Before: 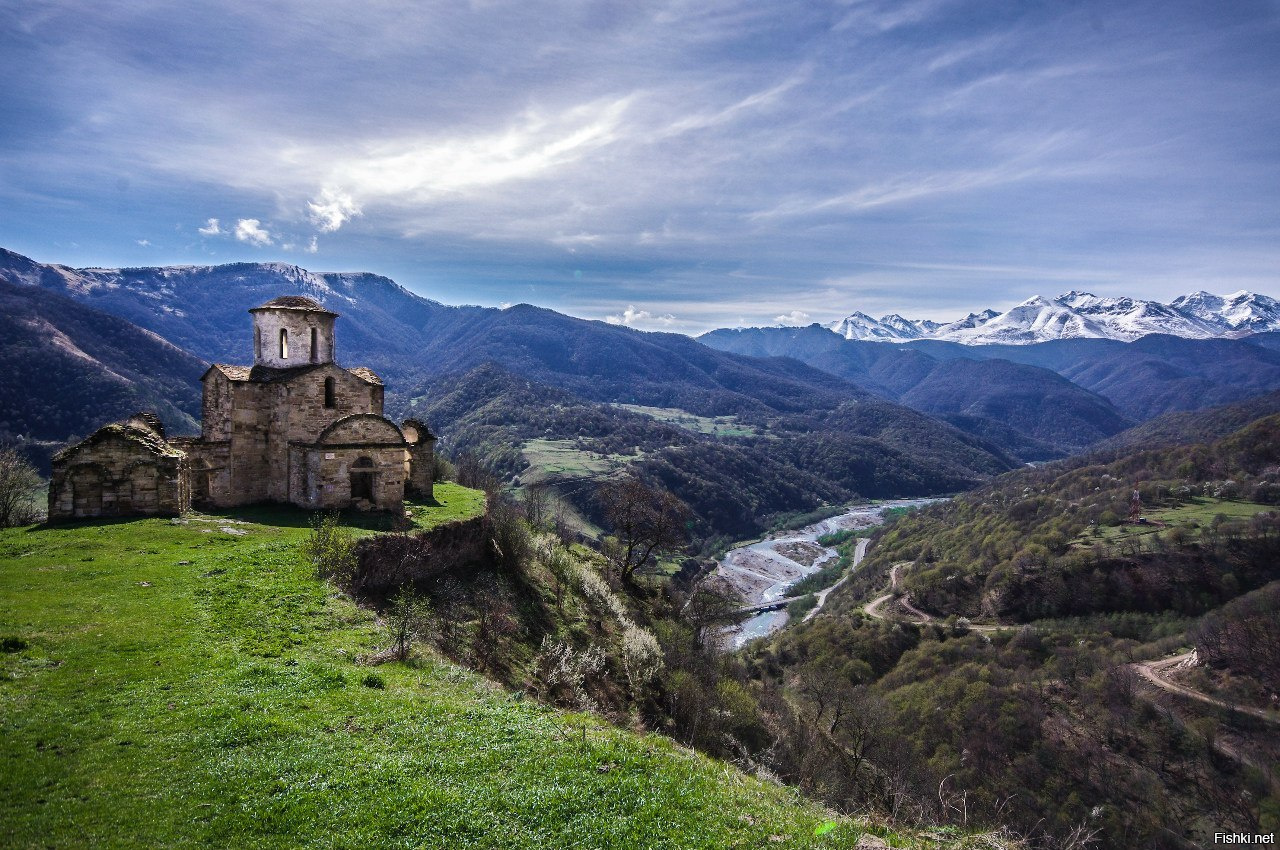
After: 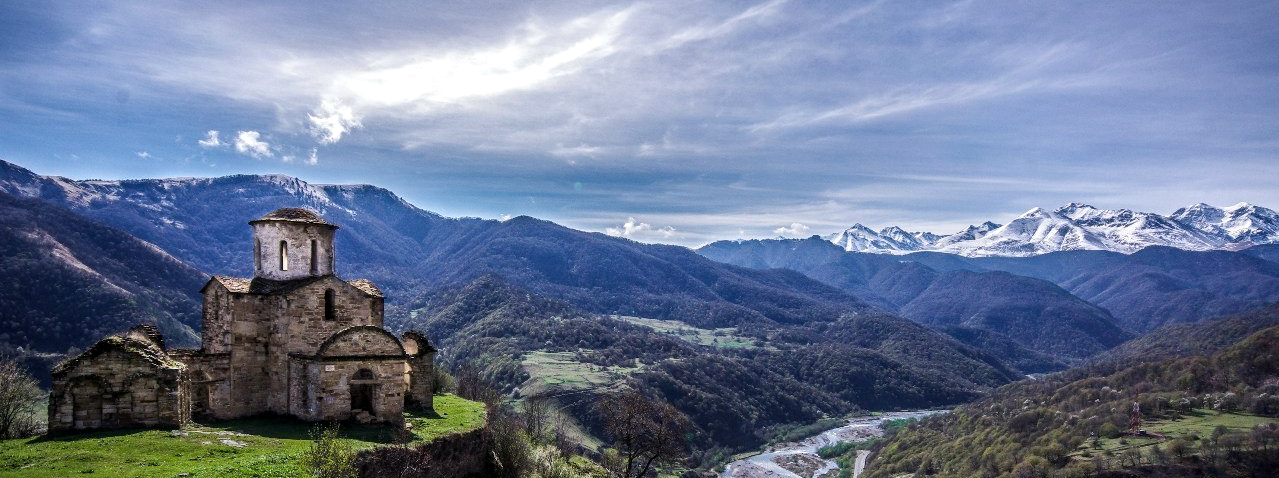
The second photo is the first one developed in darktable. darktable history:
crop and rotate: top 10.5%, bottom 33.201%
local contrast: on, module defaults
